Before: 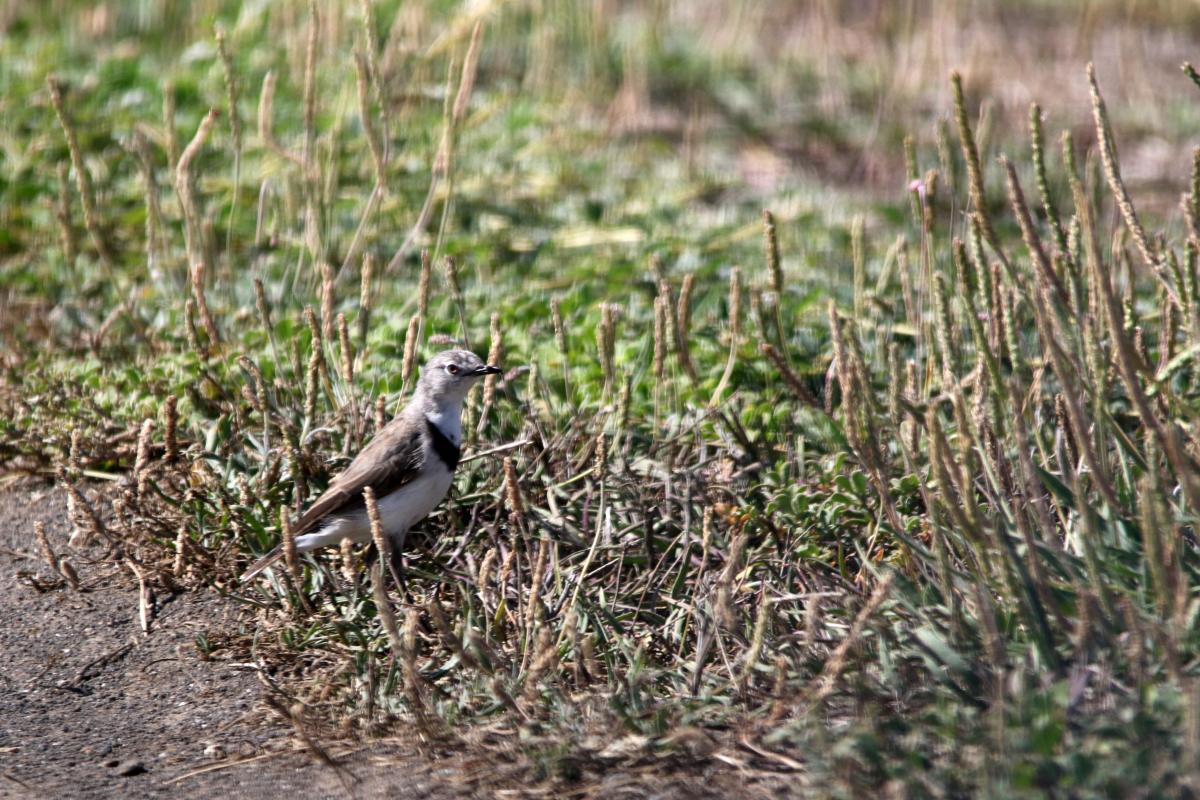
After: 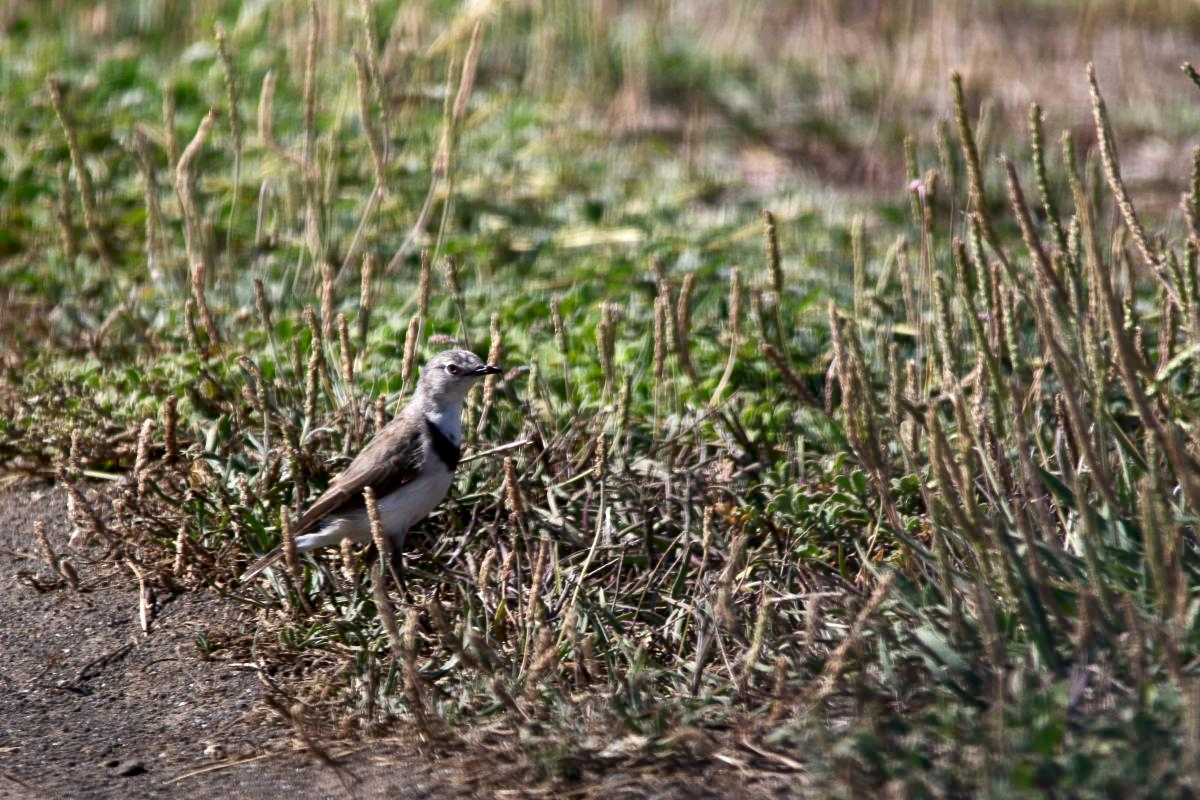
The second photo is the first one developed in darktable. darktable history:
contrast brightness saturation: brightness -0.093
